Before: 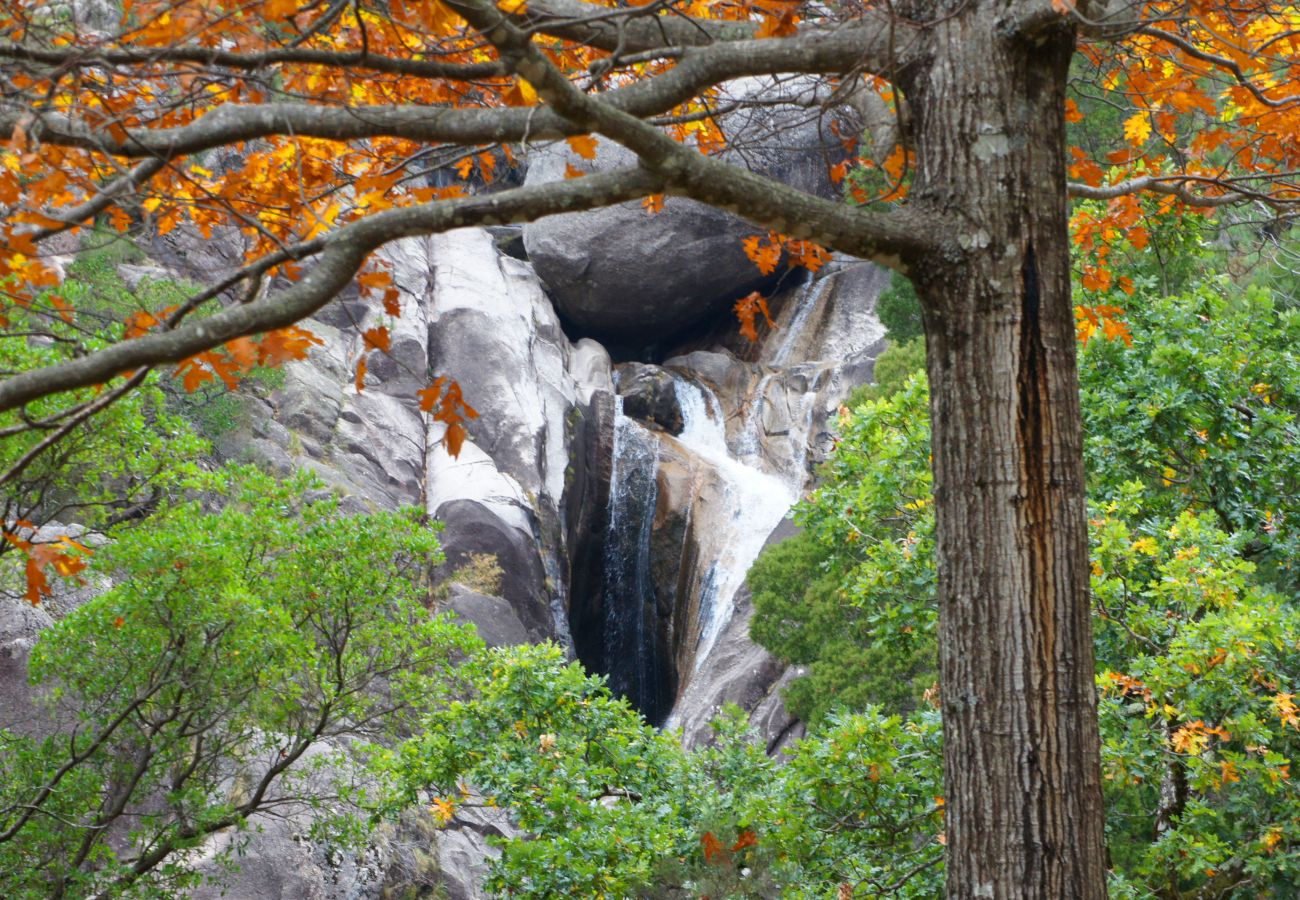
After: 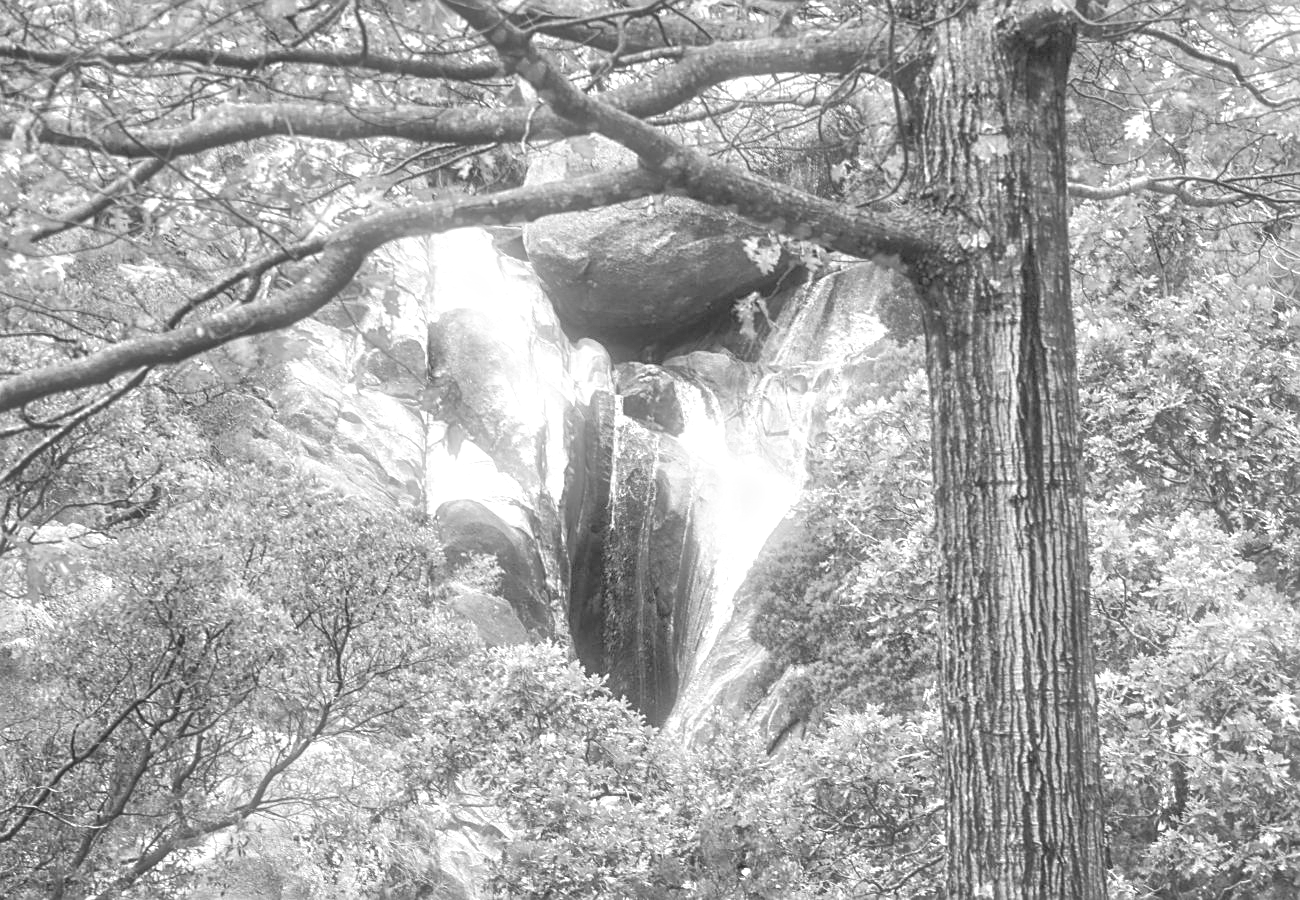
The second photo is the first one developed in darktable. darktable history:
local contrast: on, module defaults
tone equalizer: -8 EV 2 EV, -7 EV 2 EV, -6 EV 2 EV, -5 EV 2 EV, -4 EV 2 EV, -3 EV 1.5 EV, -2 EV 1 EV, -1 EV 0.5 EV
color balance: mode lift, gamma, gain (sRGB), lift [0.97, 1, 1, 1], gamma [1.03, 1, 1, 1]
white balance: red 1.467, blue 0.684
sharpen: on, module defaults
color calibration: output gray [0.21, 0.42, 0.37, 0], gray › normalize channels true, illuminant same as pipeline (D50), adaptation XYZ, x 0.346, y 0.359, gamut compression 0
bloom: size 5%, threshold 95%, strength 15%
exposure: black level correction -0.005, exposure 0.622 EV, compensate highlight preservation false
